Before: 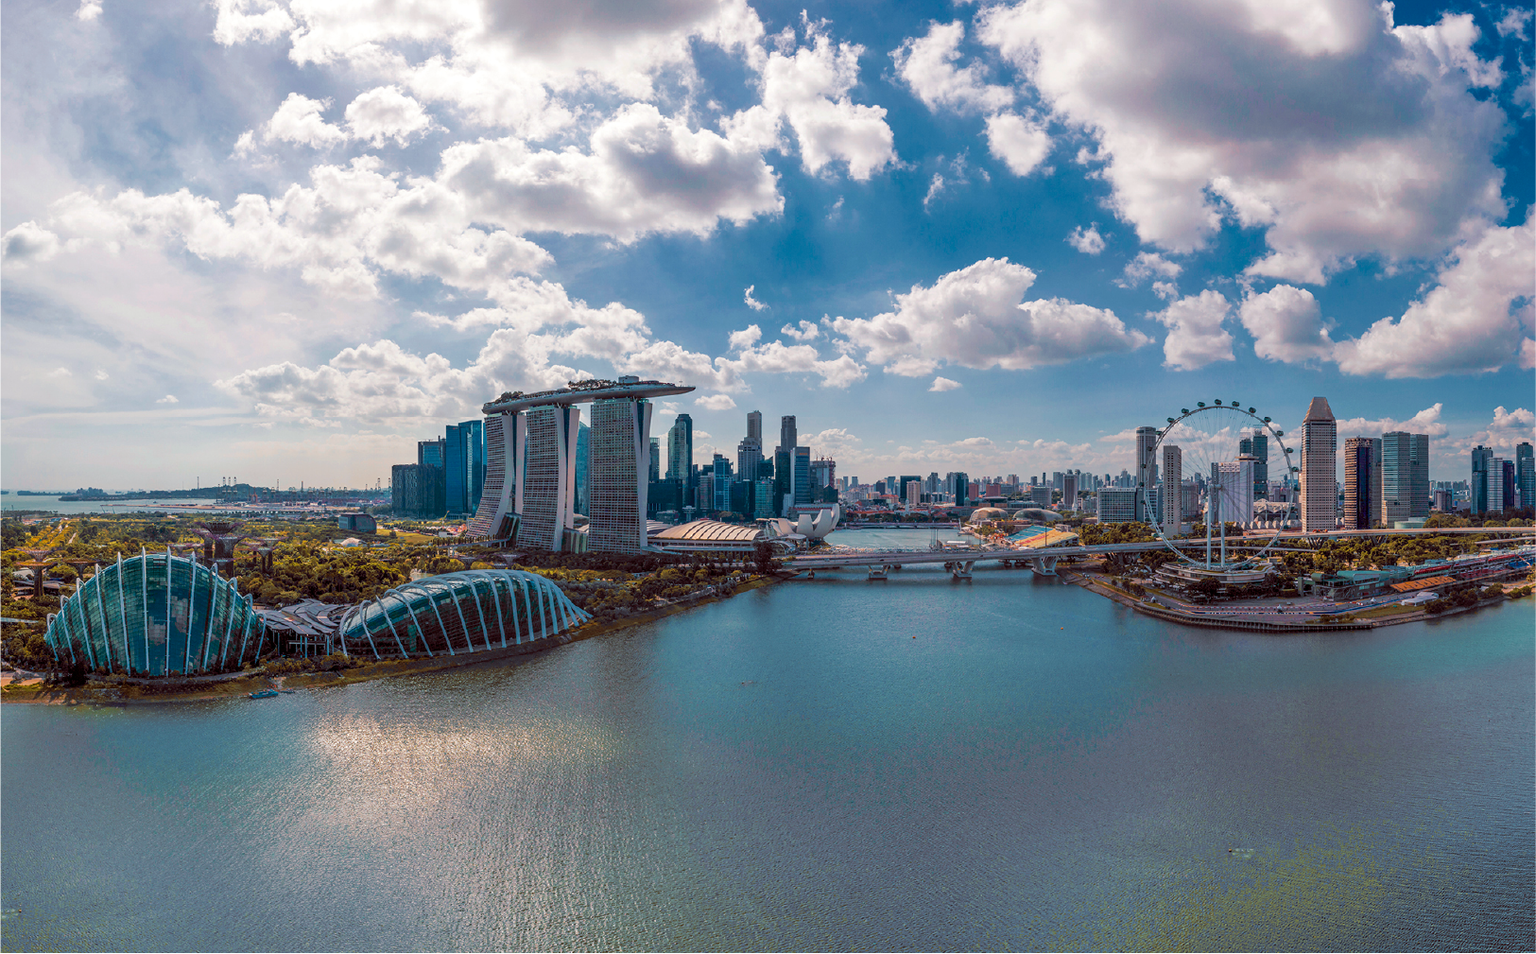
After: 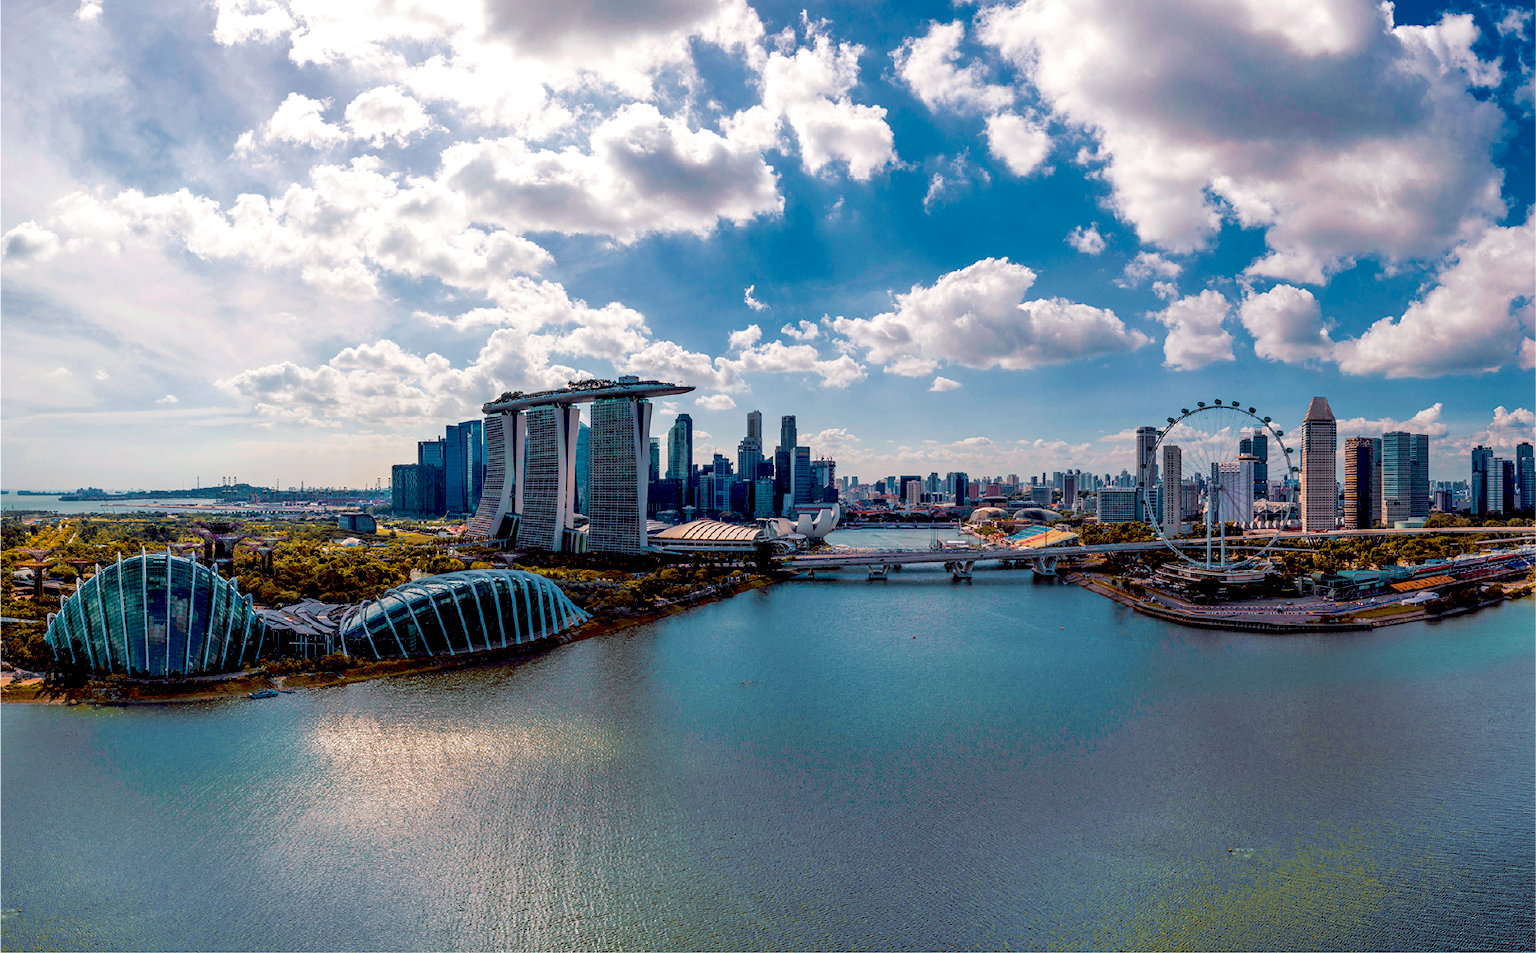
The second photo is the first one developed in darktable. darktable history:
exposure: black level correction 0.025, exposure 0.186 EV, compensate exposure bias true, compensate highlight preservation false
